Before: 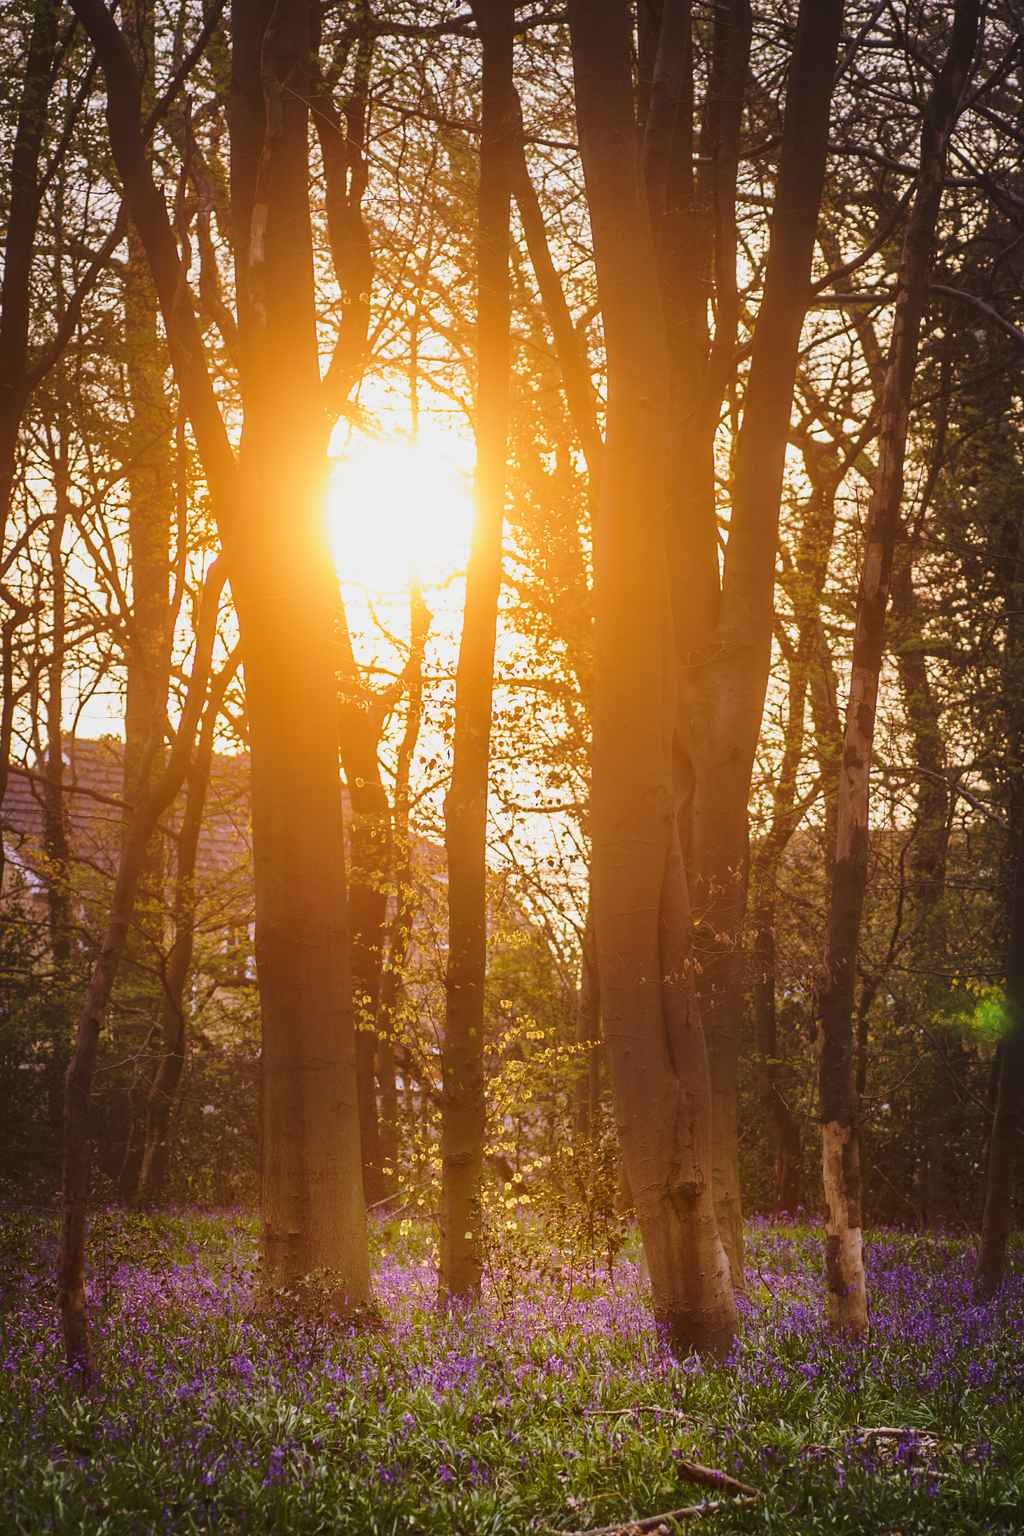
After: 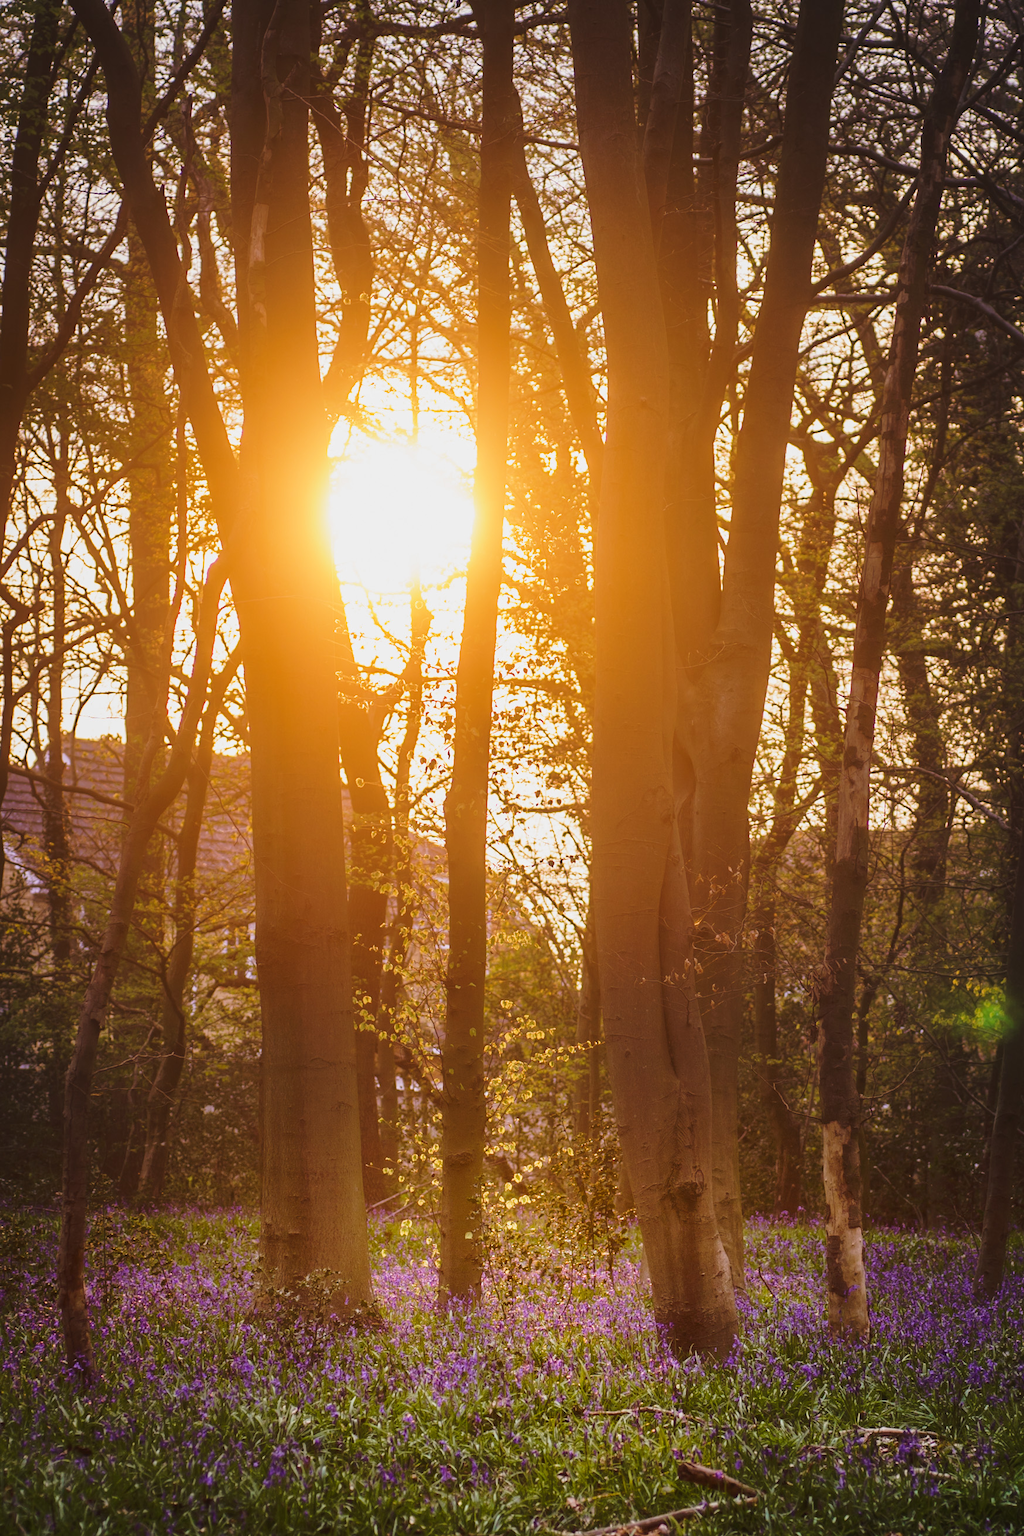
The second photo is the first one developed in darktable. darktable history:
tone curve: curves: ch1 [(0, 0) (0.214, 0.291) (0.372, 0.44) (0.463, 0.476) (0.498, 0.502) (0.521, 0.531) (1, 1)]; ch2 [(0, 0) (0.456, 0.447) (0.5, 0.5) (0.547, 0.557) (0.592, 0.57) (0.631, 0.602) (1, 1)], color space Lab, linked channels, preserve colors none
